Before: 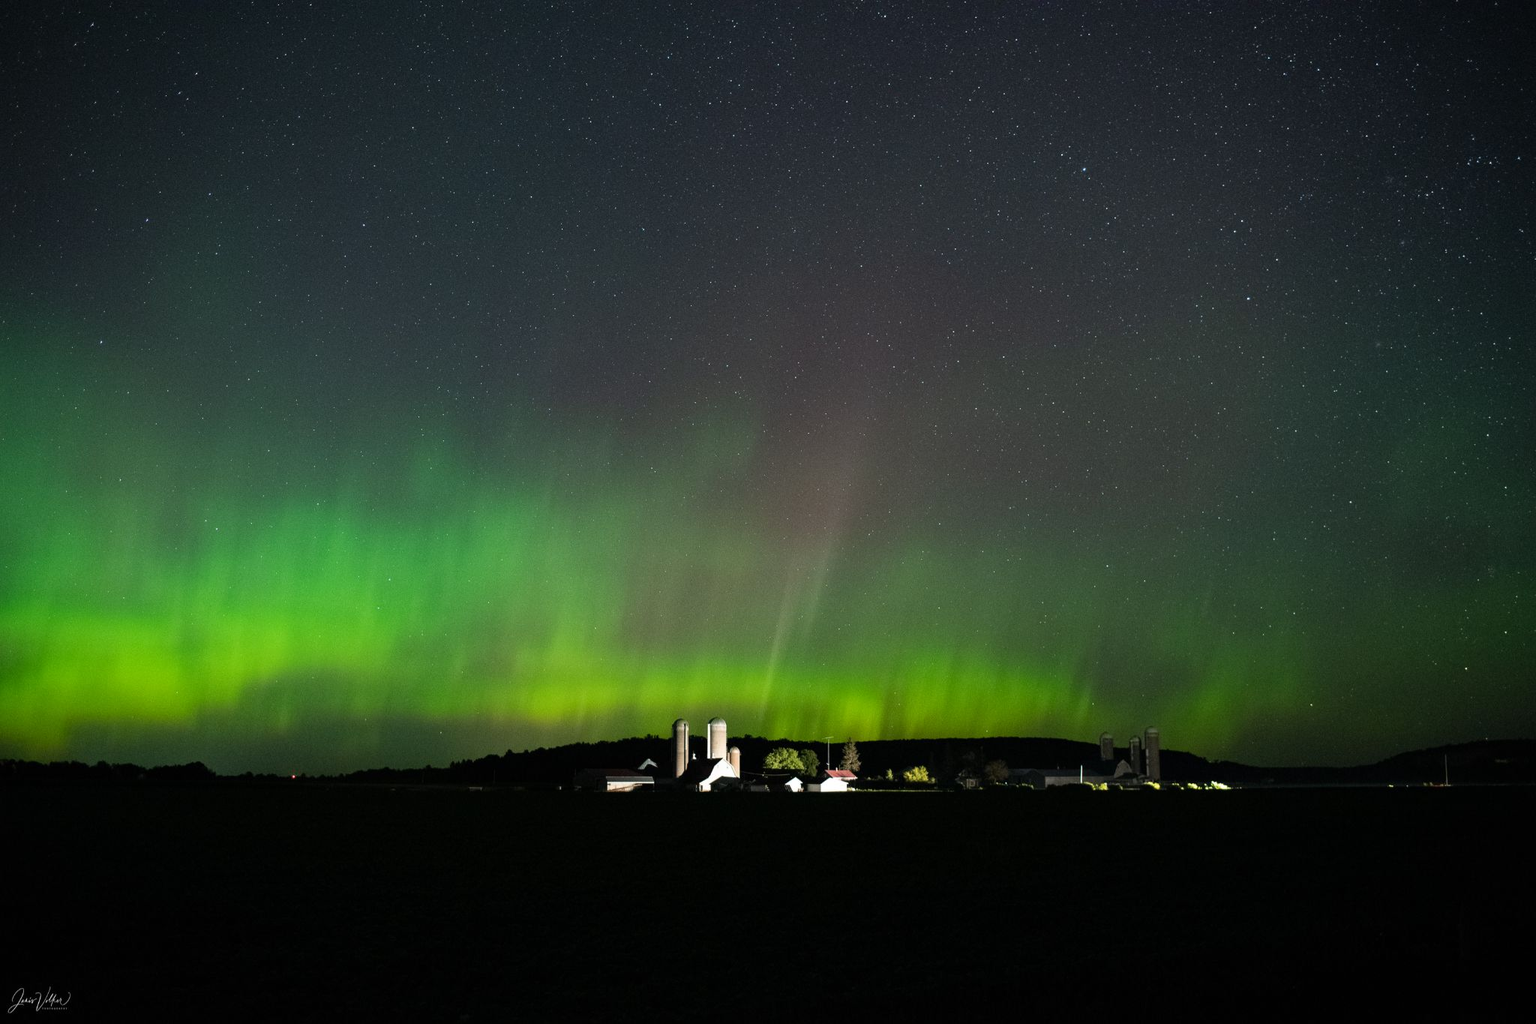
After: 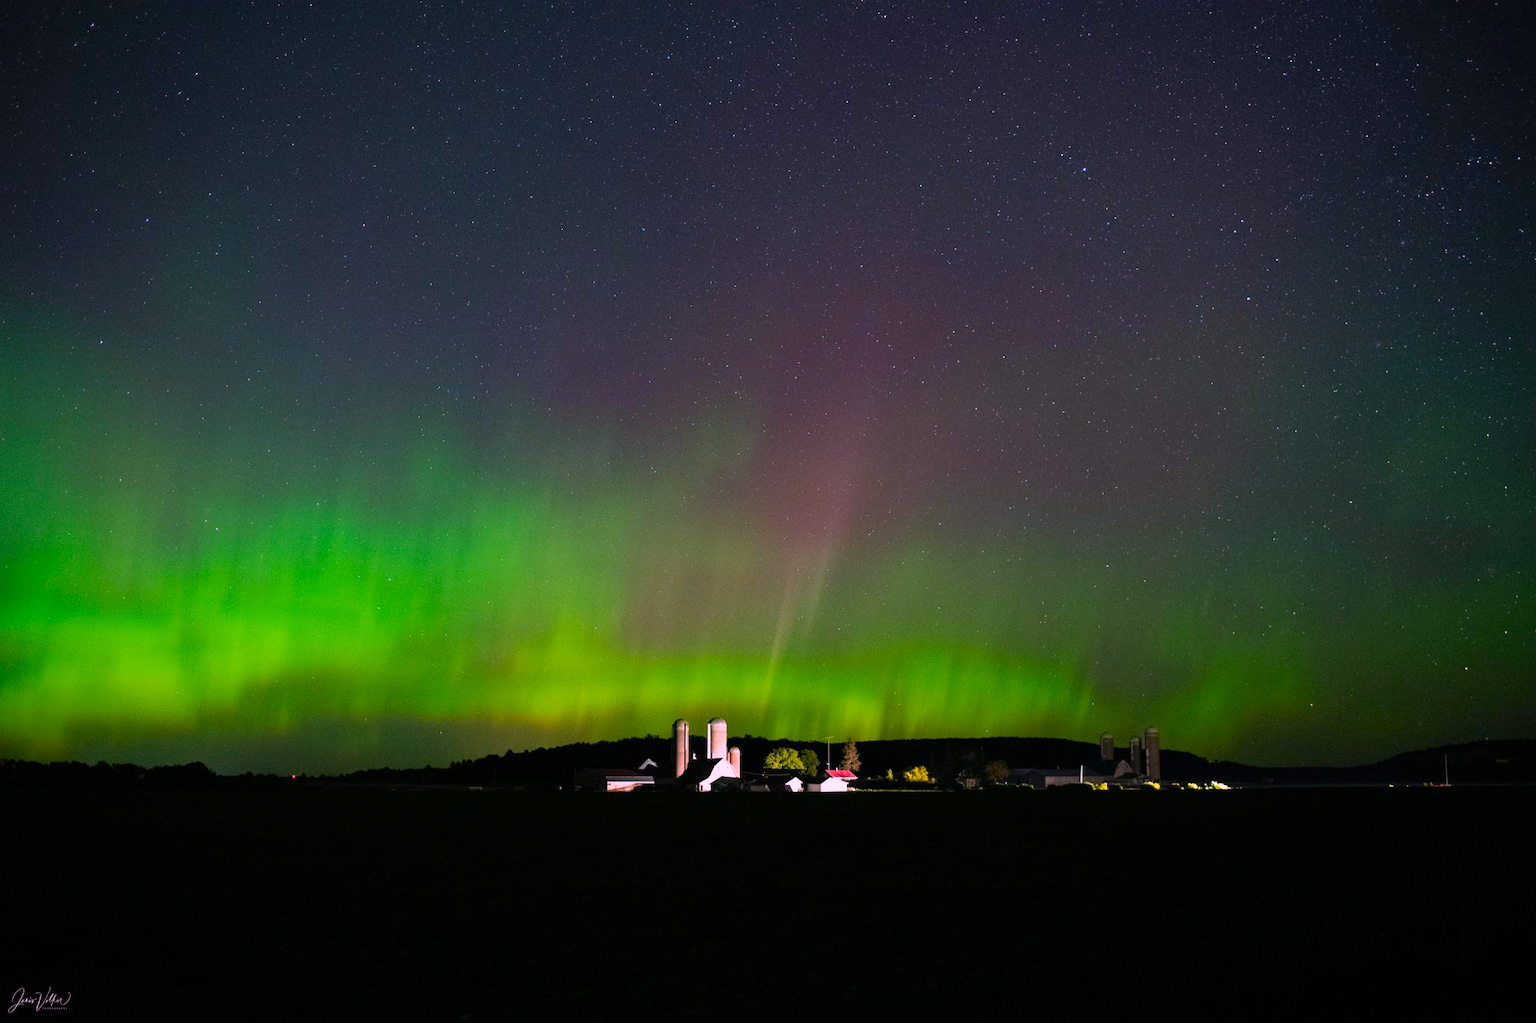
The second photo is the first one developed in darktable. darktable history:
color correction: highlights a* 19.24, highlights b* -11.2, saturation 1.68
